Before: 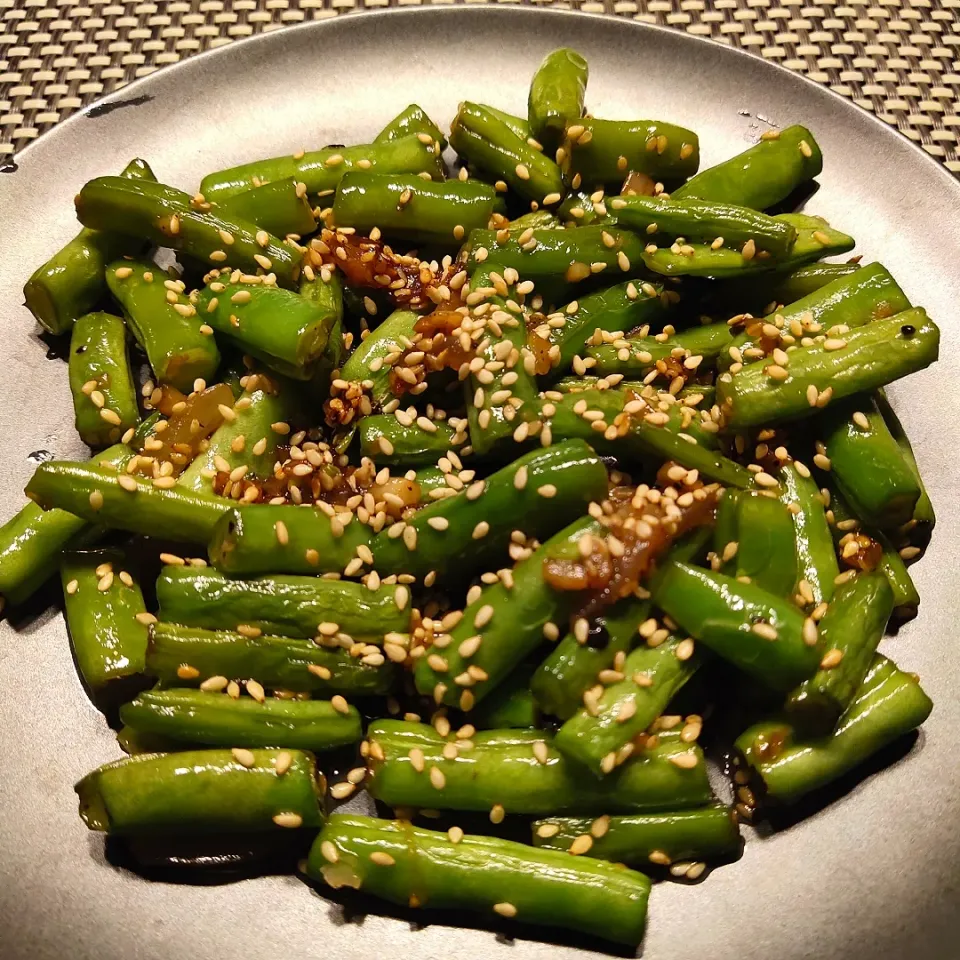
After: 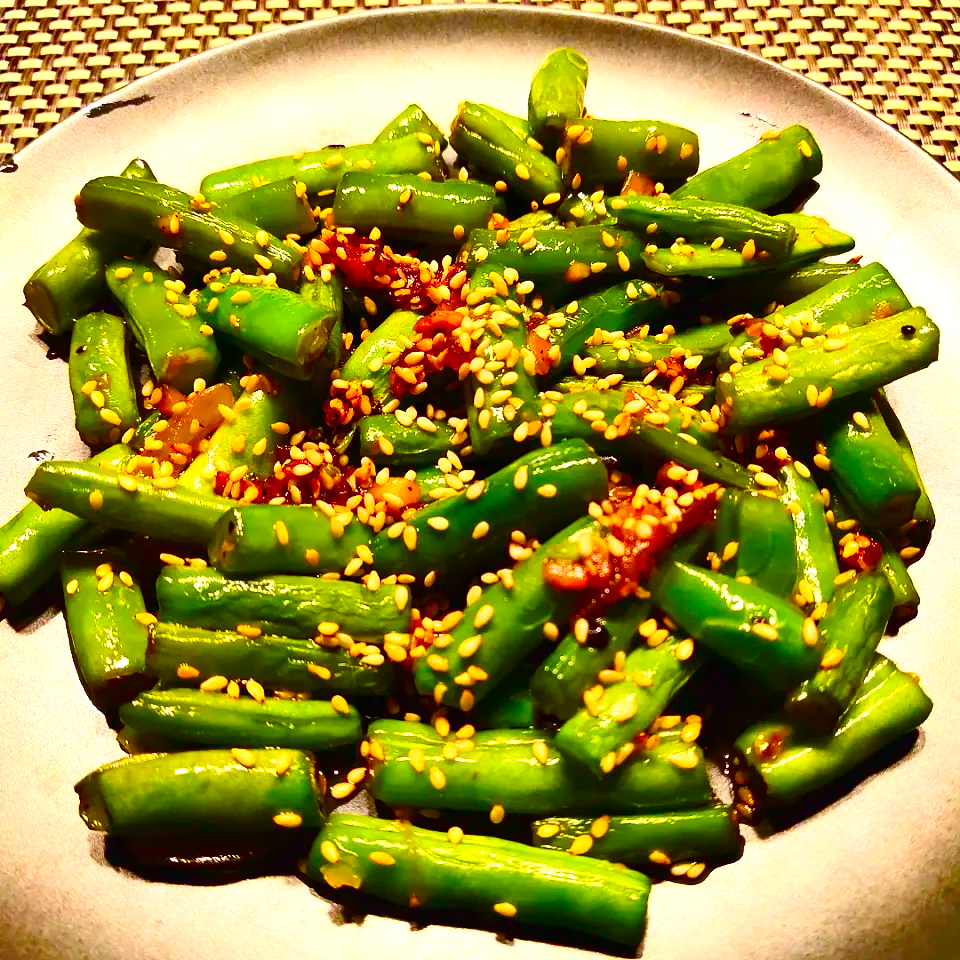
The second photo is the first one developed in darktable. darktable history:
color balance rgb: perceptual saturation grading › global saturation 20%, perceptual saturation grading › highlights -25%, perceptual saturation grading › shadows 50%
exposure: black level correction 0, exposure 0.7 EV, compensate exposure bias true, compensate highlight preservation false
contrast brightness saturation: contrast 0.26, brightness 0.02, saturation 0.87
